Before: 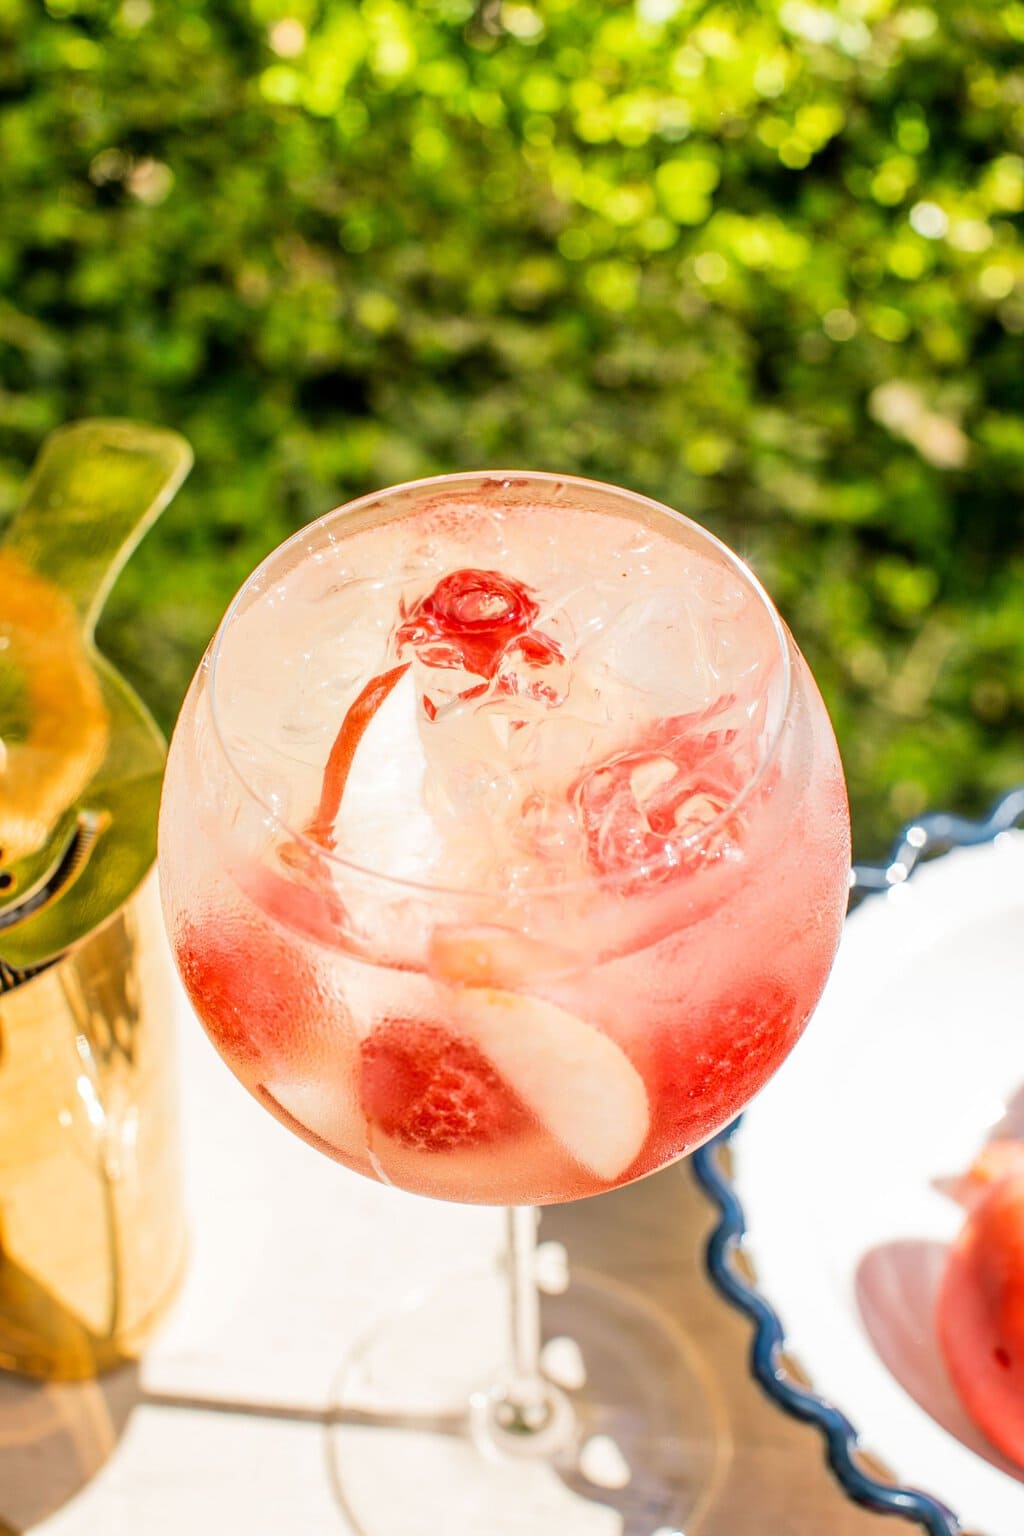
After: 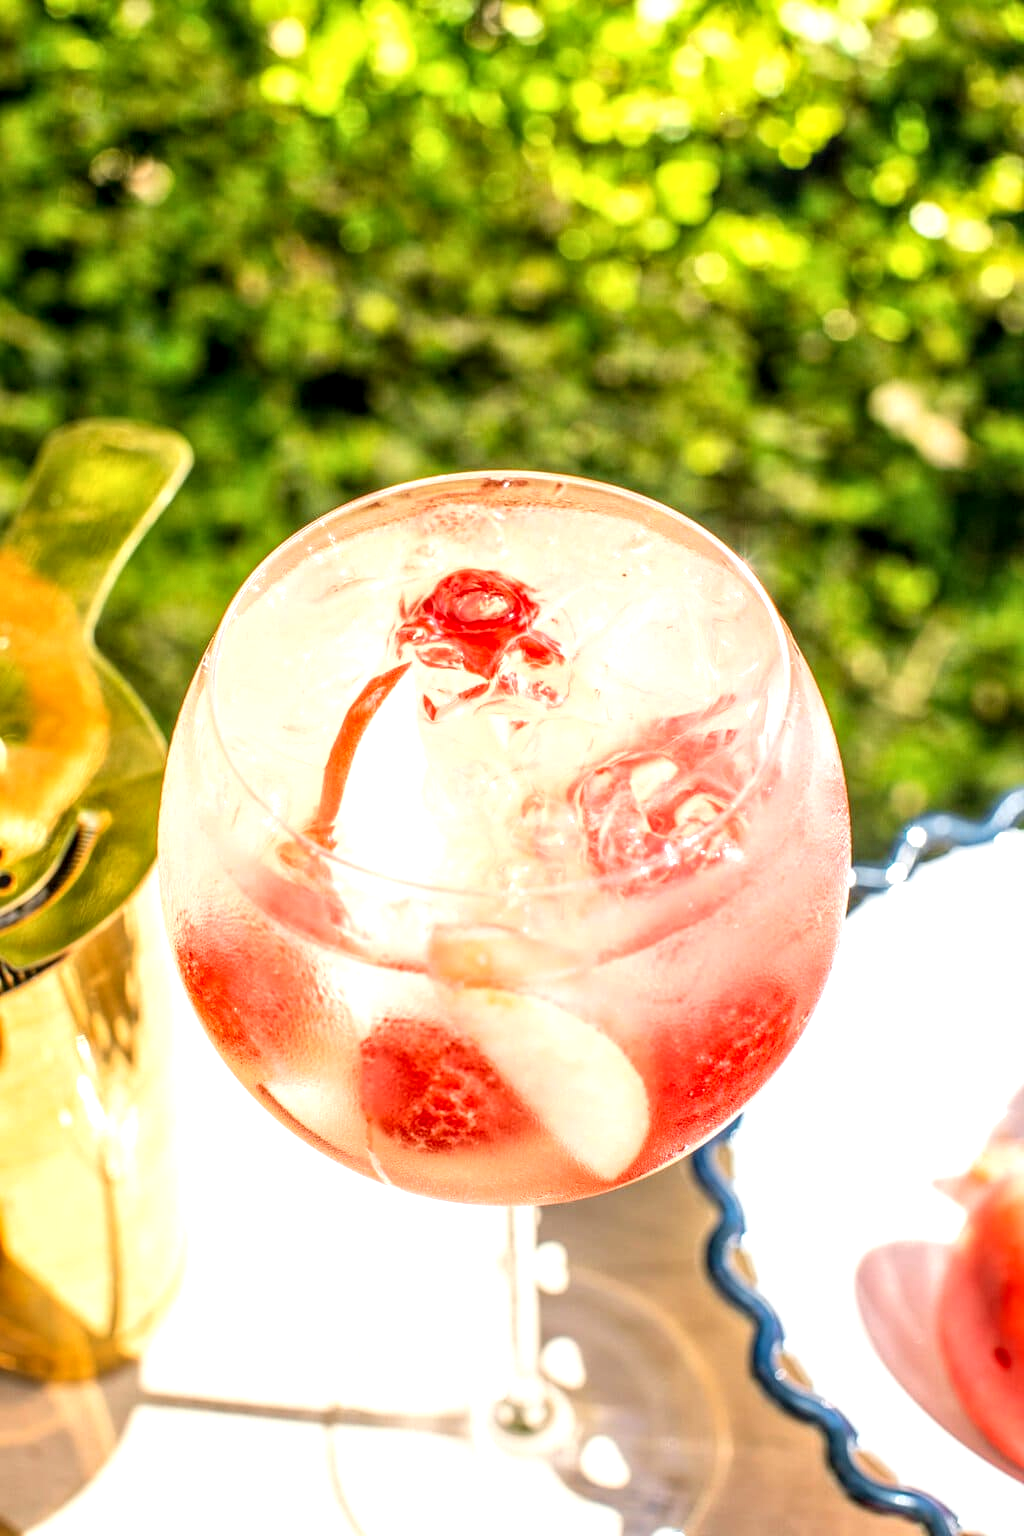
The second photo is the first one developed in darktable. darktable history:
local contrast: on, module defaults
exposure: black level correction 0.001, exposure 0.5 EV, compensate exposure bias true, compensate highlight preservation false
